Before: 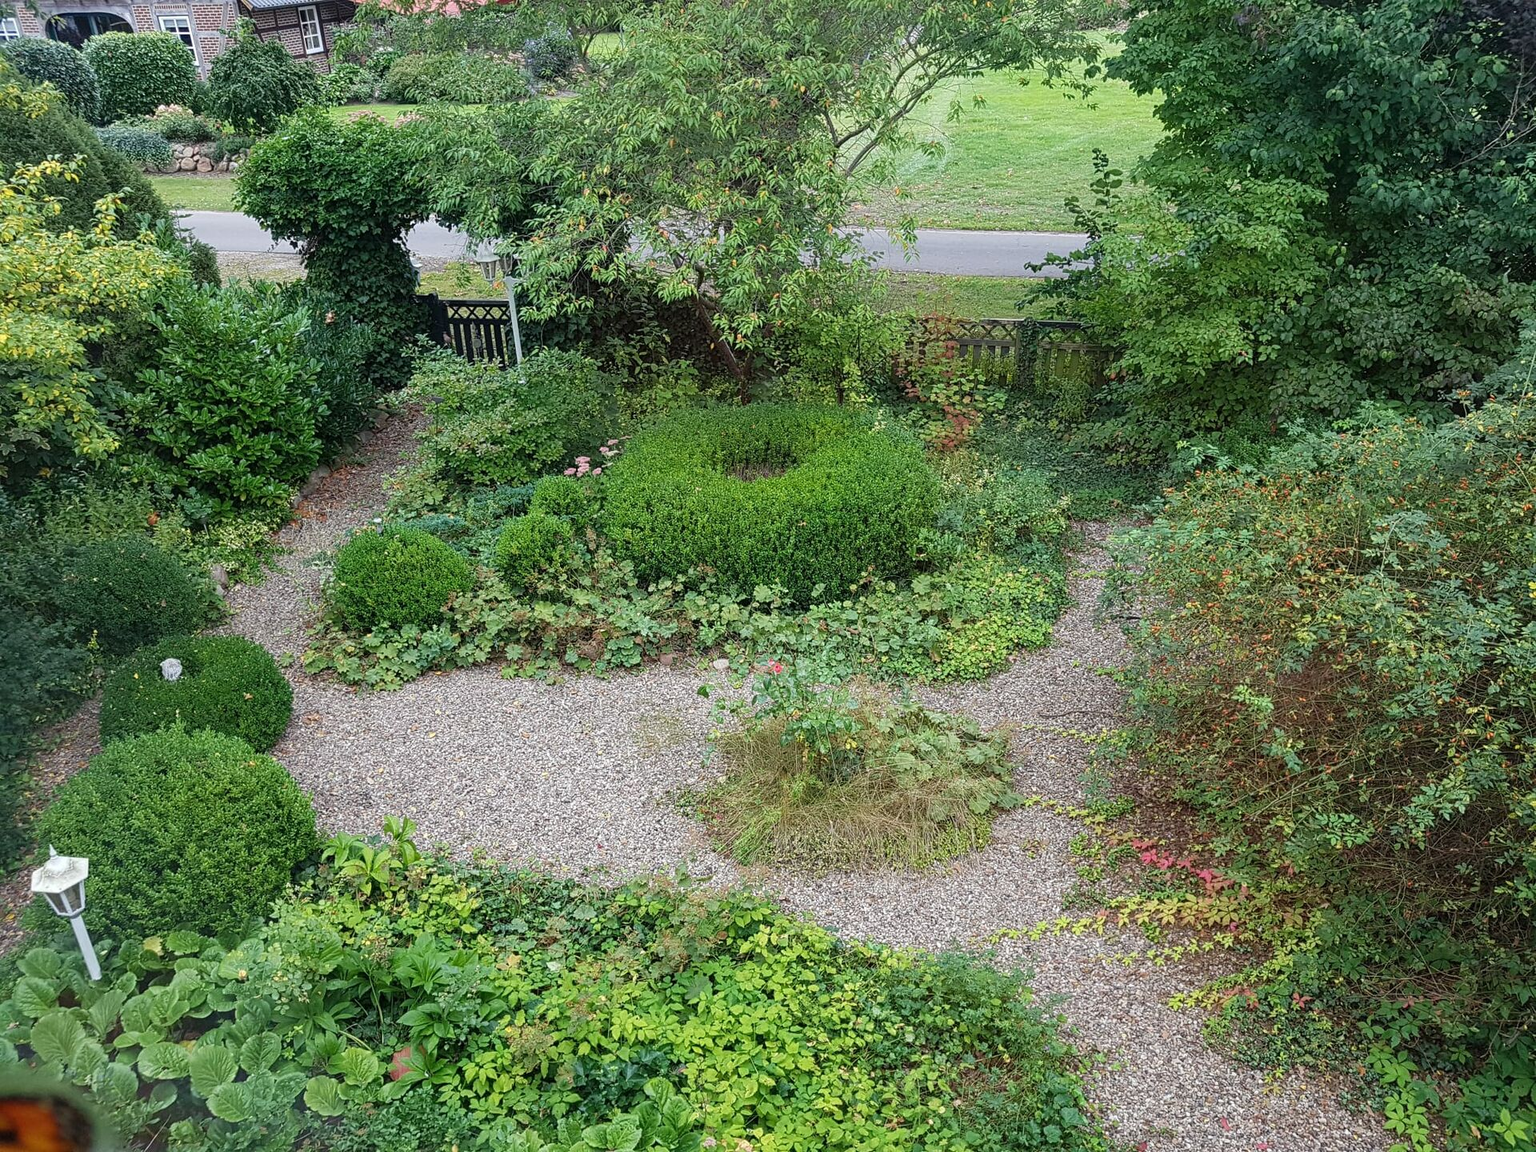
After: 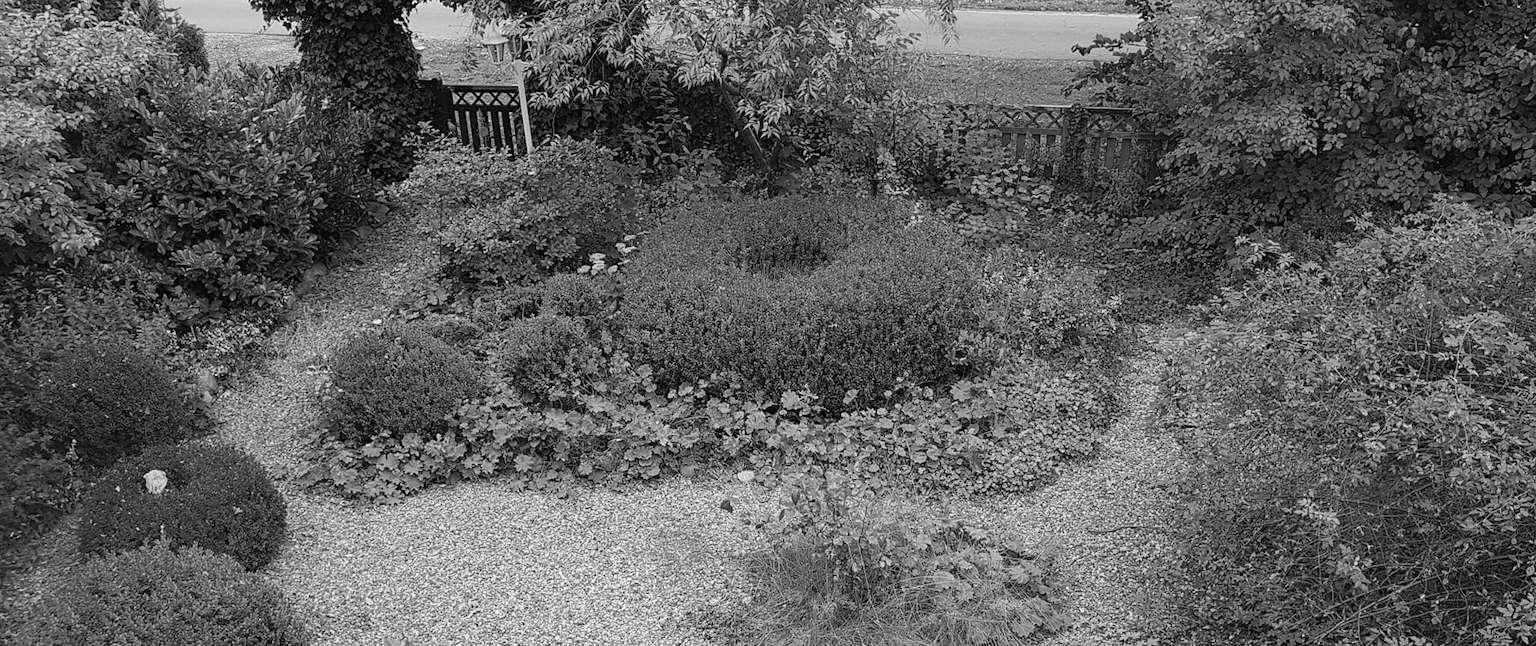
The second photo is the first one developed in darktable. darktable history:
crop: left 1.744%, top 19.225%, right 5.069%, bottom 28.357%
color calibration: output gray [0.21, 0.42, 0.37, 0], gray › normalize channels true, illuminant same as pipeline (D50), adaptation XYZ, x 0.346, y 0.359, gamut compression 0
